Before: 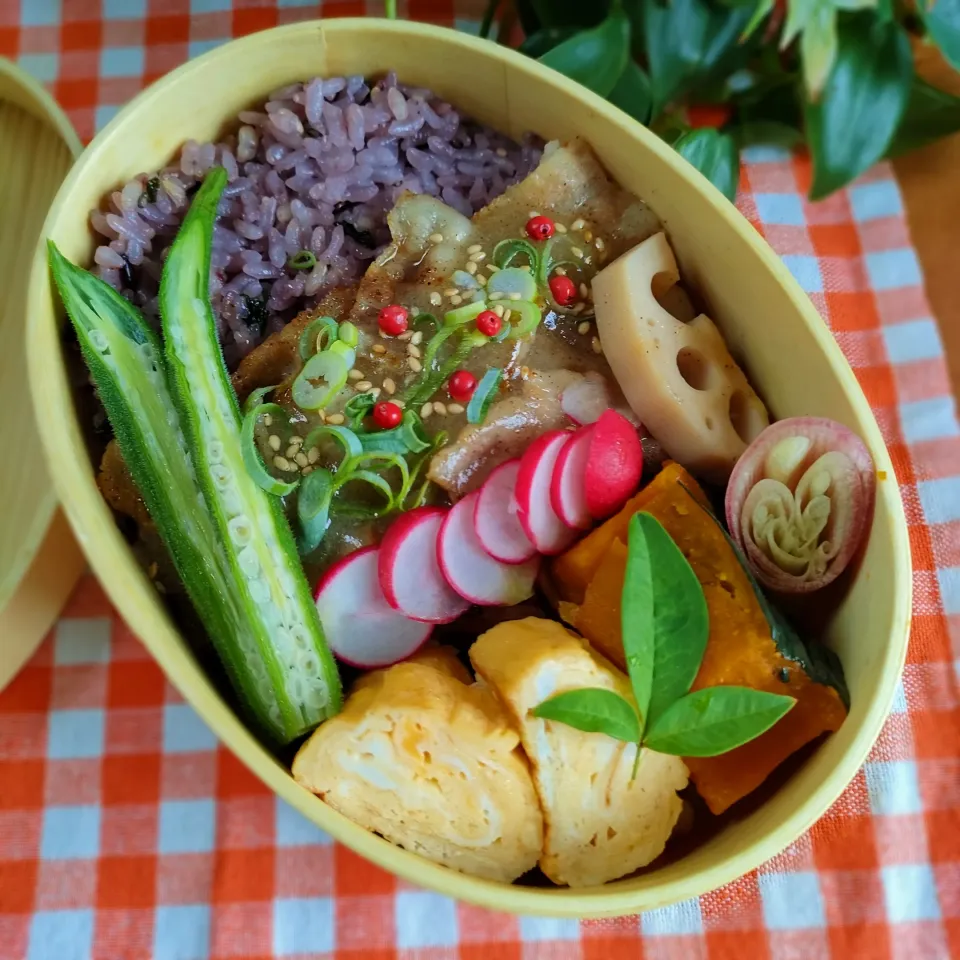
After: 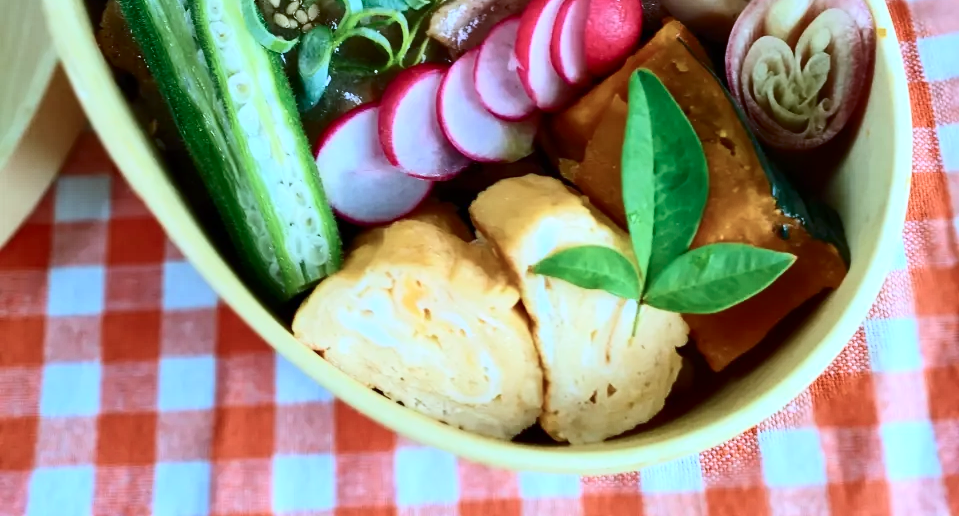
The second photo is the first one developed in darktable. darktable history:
color calibration: illuminant custom, x 0.39, y 0.392, temperature 3856.94 K
crop and rotate: top 46.237%
contrast brightness saturation: contrast 0.39, brightness 0.1
